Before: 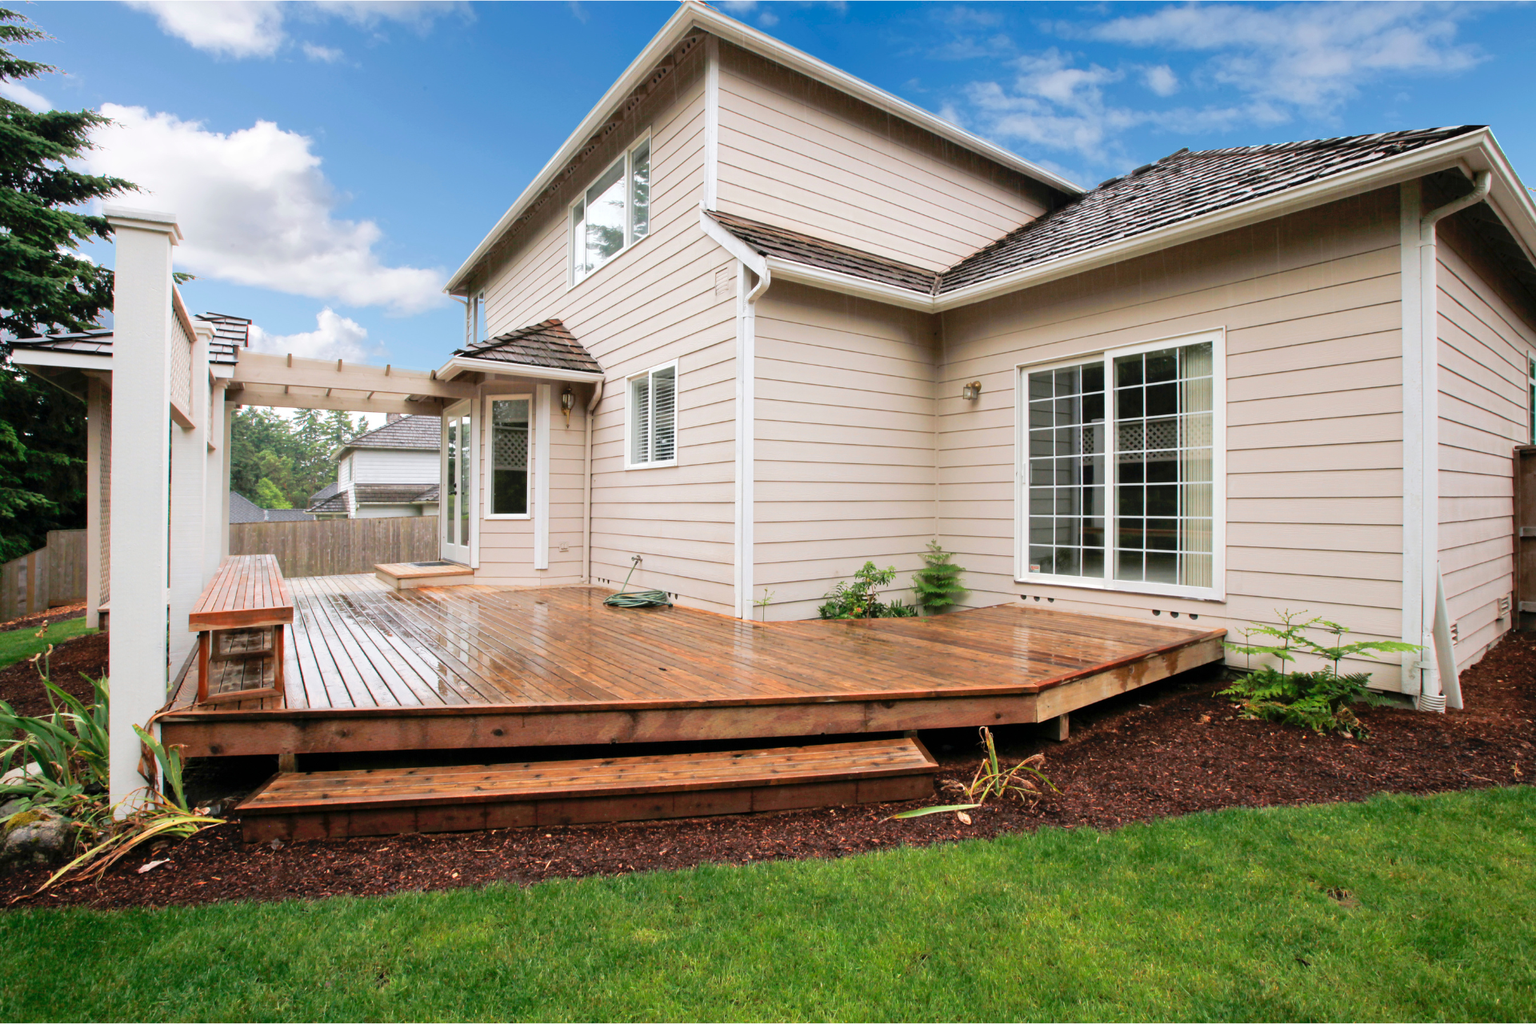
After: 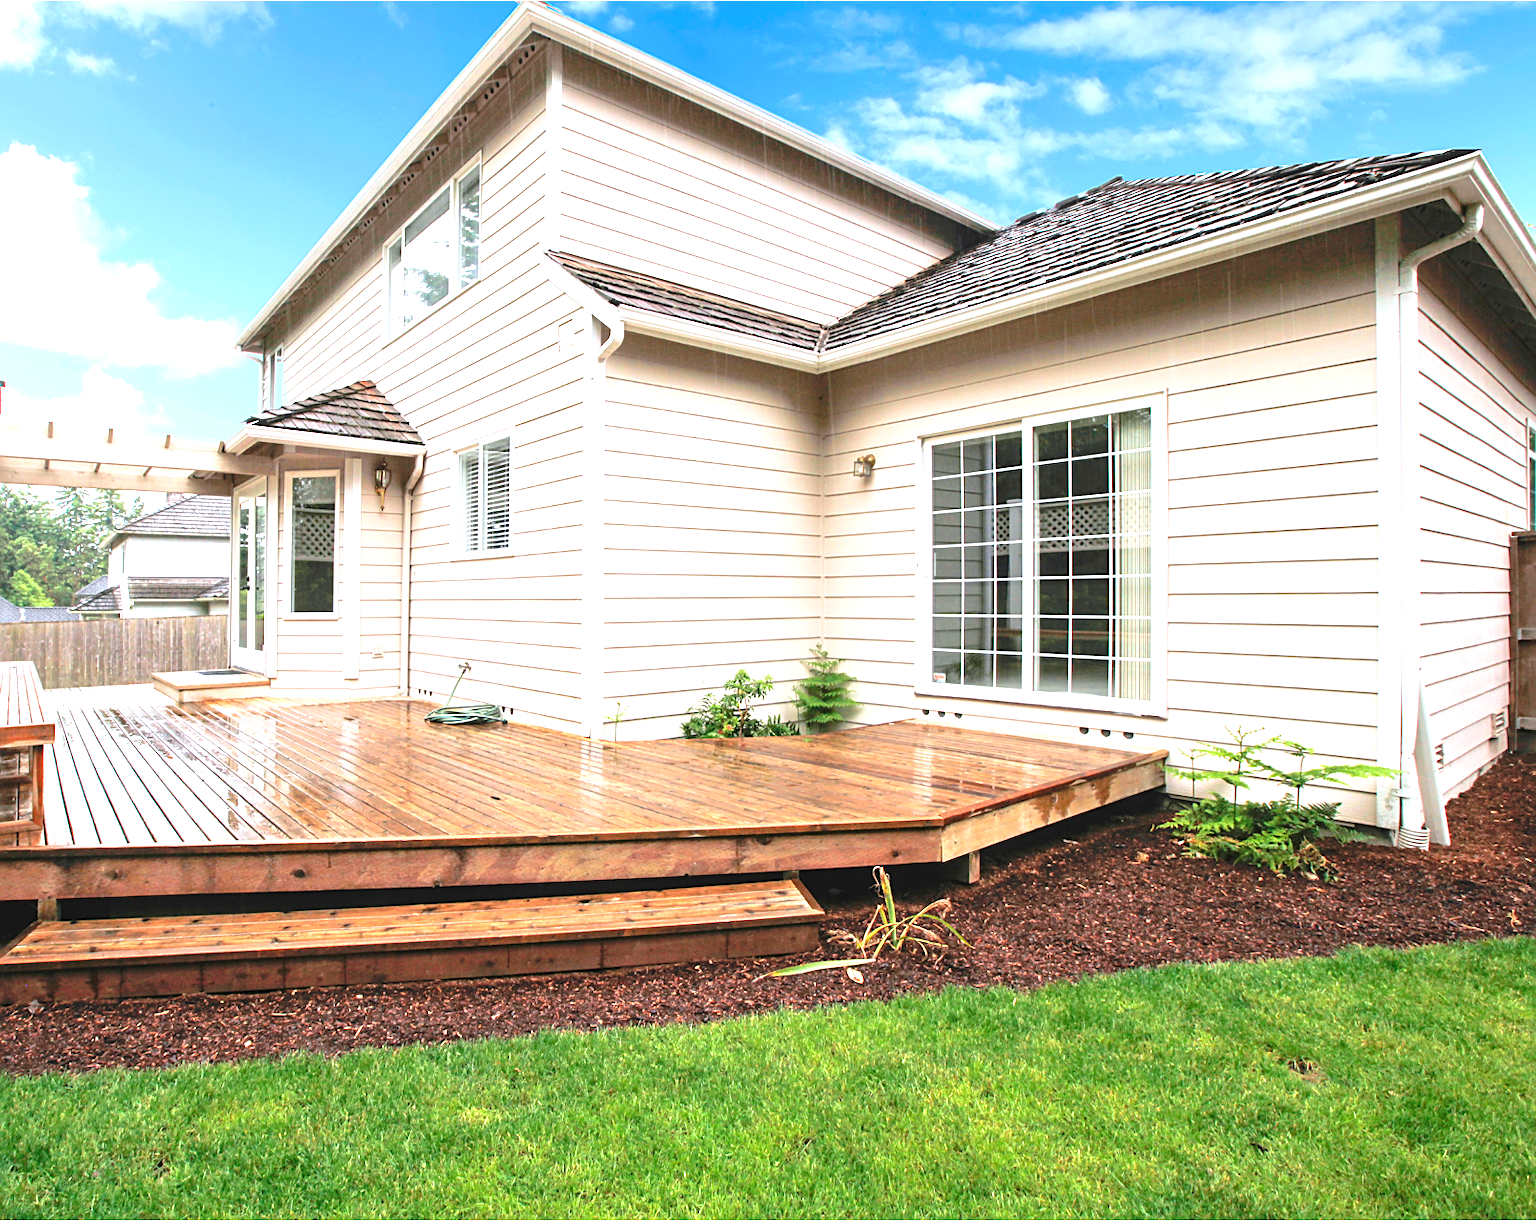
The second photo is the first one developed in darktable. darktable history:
crop: left 16.145%
exposure: exposure 1.089 EV, compensate highlight preservation false
local contrast: detail 110%
sharpen: on, module defaults
white balance: red 0.976, blue 1.04
